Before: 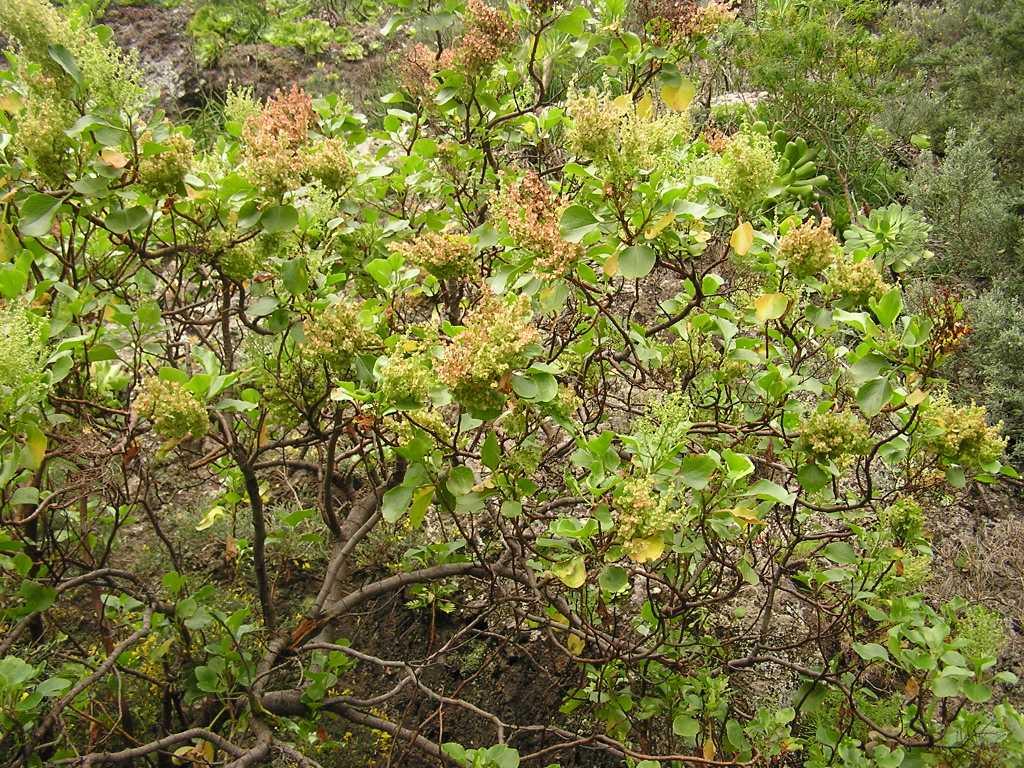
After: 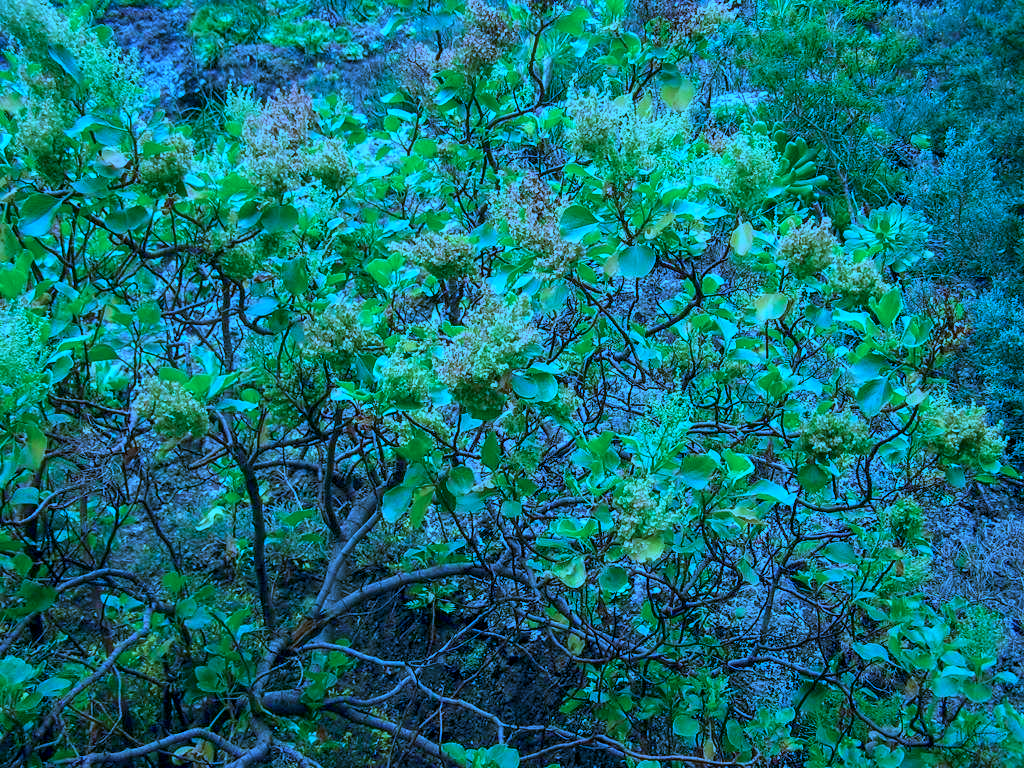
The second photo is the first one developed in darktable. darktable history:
local contrast: on, module defaults
color calibration: illuminant custom, x 0.432, y 0.395, temperature 3098 K
white balance: red 0.766, blue 1.537
exposure: exposure -0.36 EV, compensate highlight preservation false
